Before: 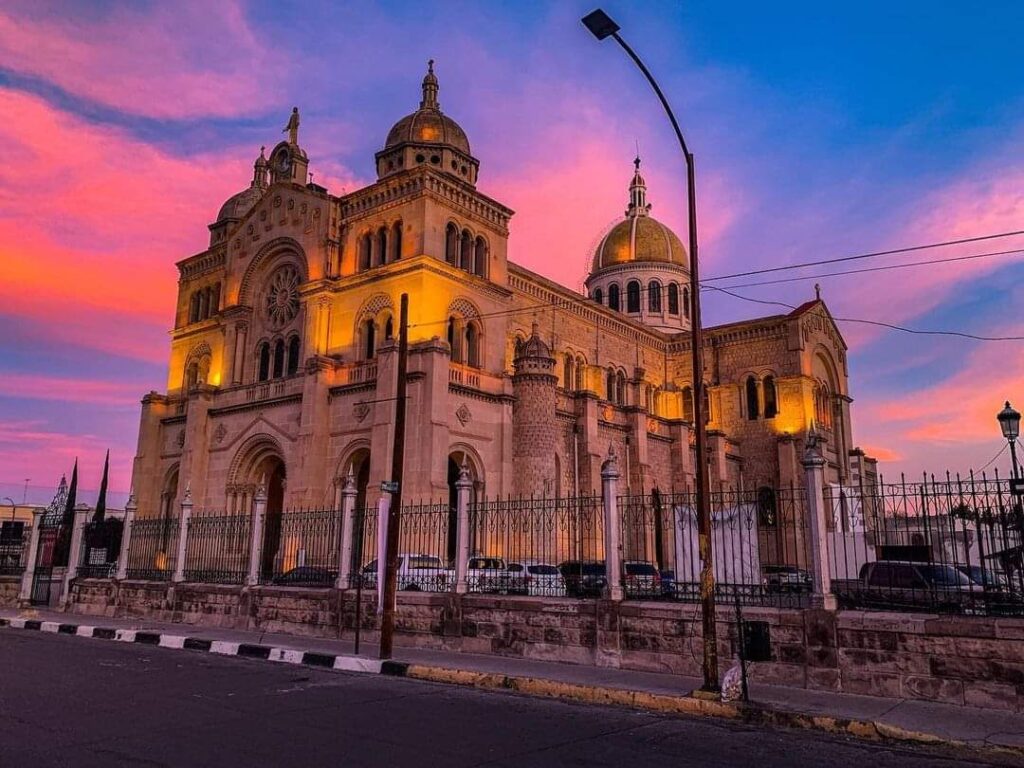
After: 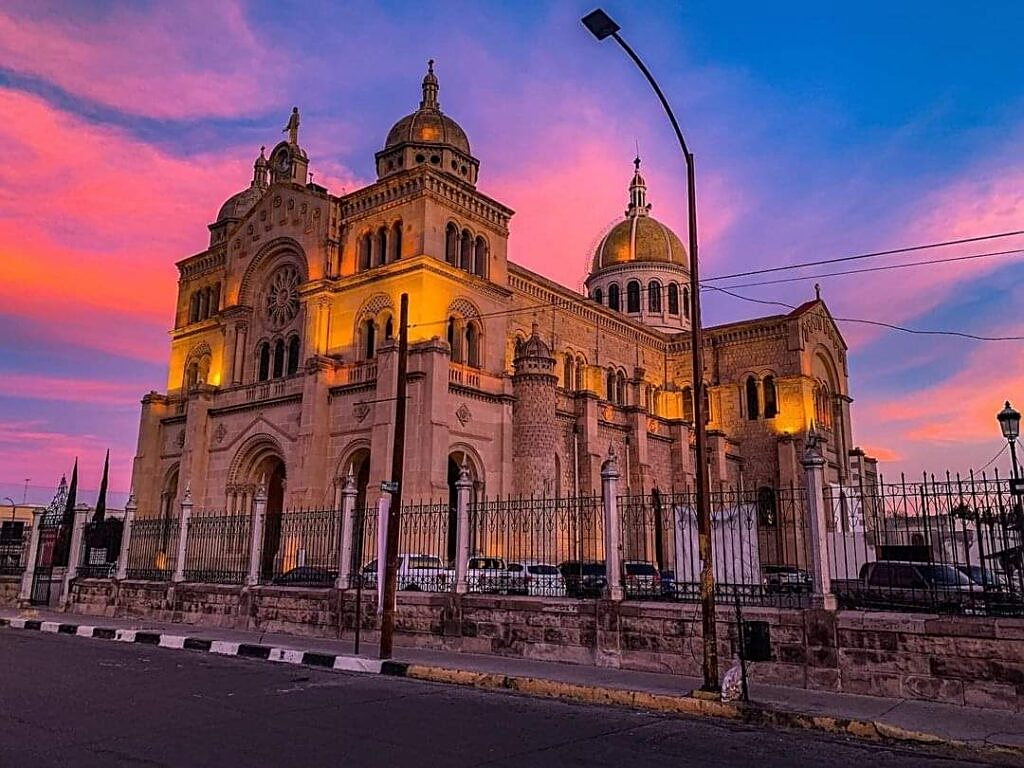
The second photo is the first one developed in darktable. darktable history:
shadows and highlights: radius 125.46, shadows 21.19, highlights -21.19, low approximation 0.01
sharpen: on, module defaults
